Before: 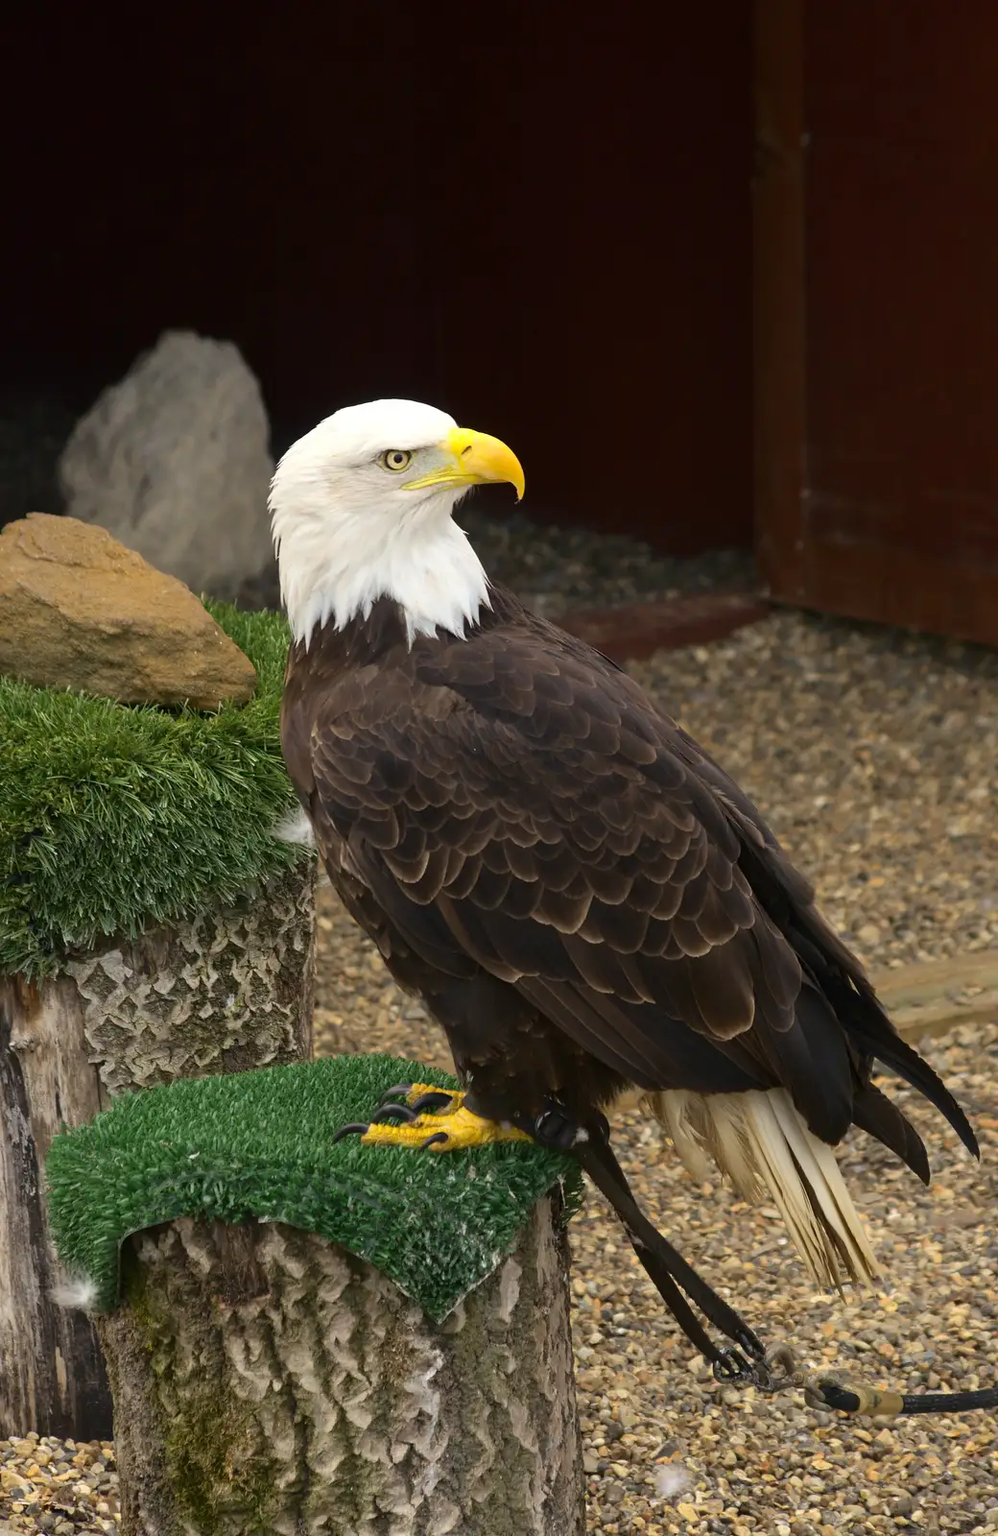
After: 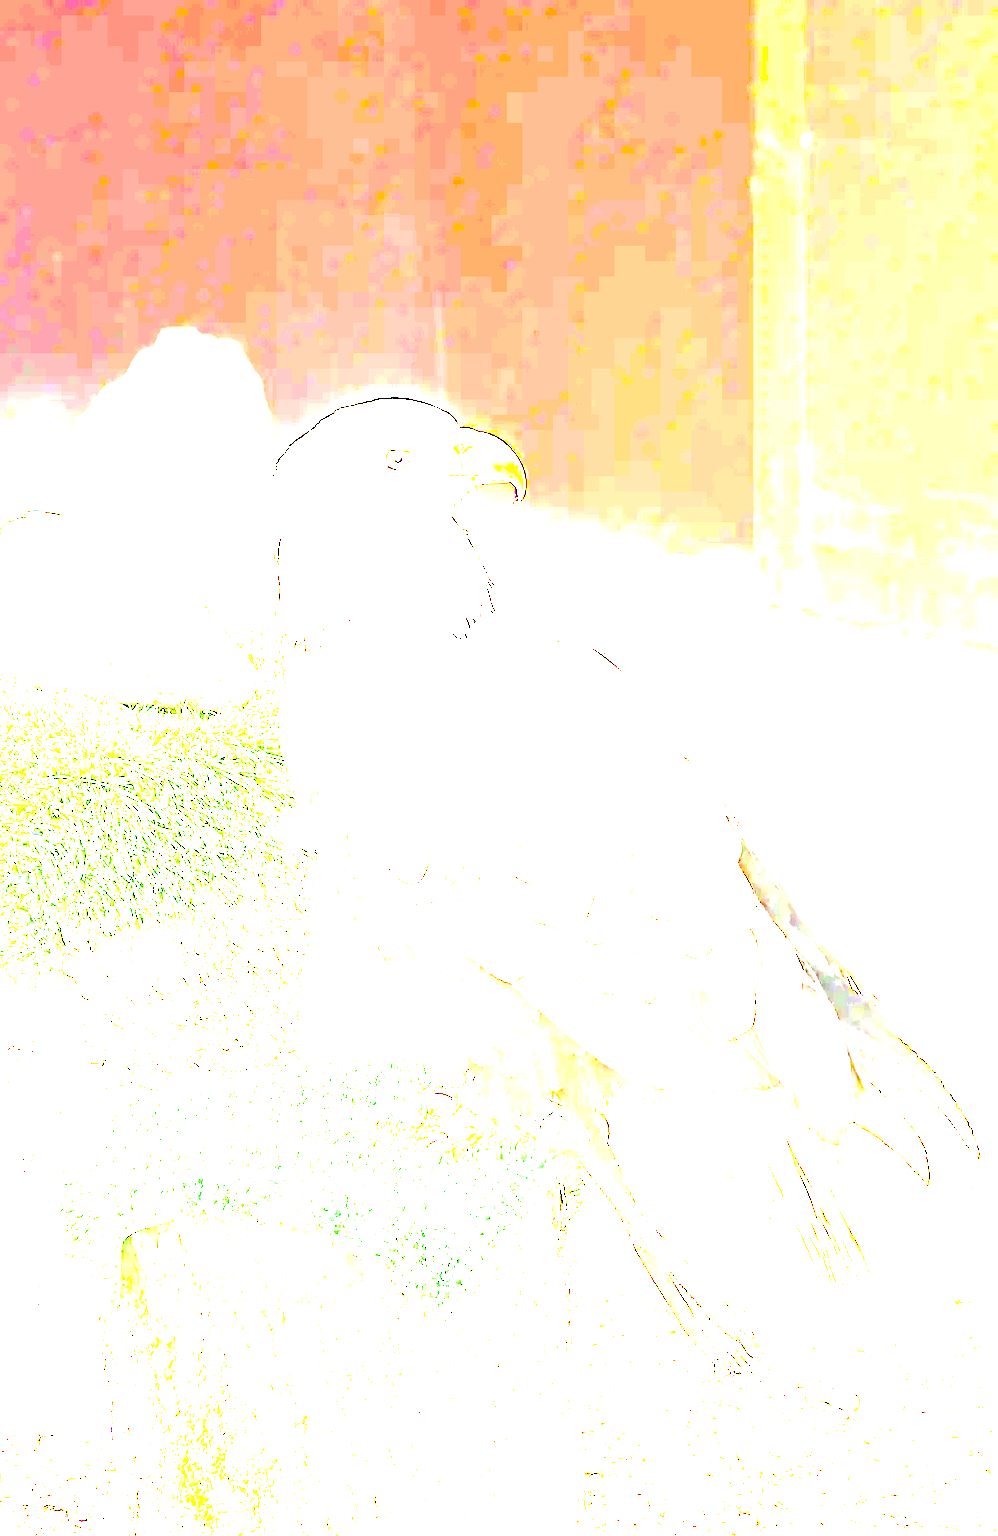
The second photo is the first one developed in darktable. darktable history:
exposure: exposure 7.933 EV, compensate highlight preservation false
